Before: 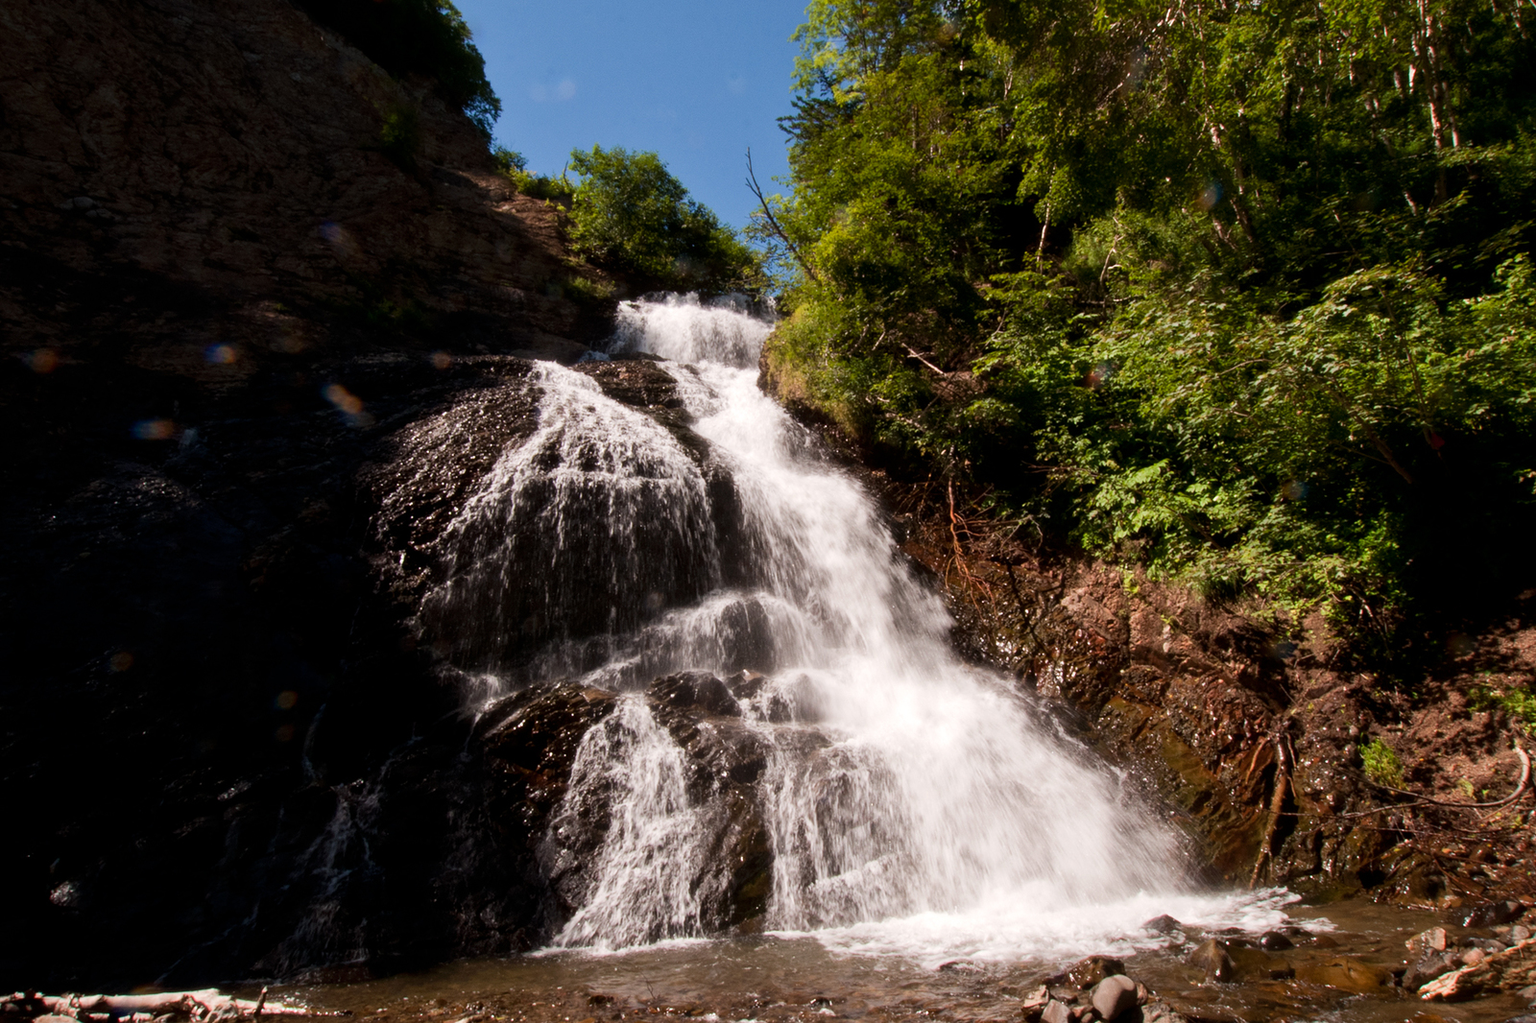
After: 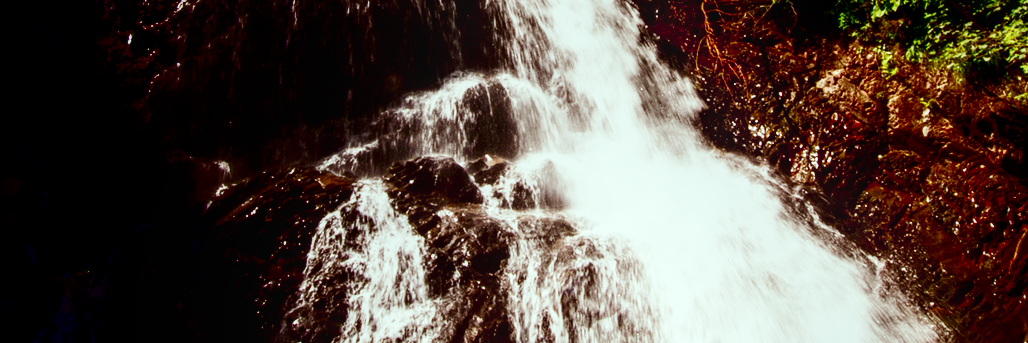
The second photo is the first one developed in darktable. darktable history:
crop: left 18.075%, top 50.982%, right 17.657%, bottom 16.841%
contrast brightness saturation: contrast 0.087, brightness -0.581, saturation 0.168
color correction: highlights a* -6.4, highlights b* 0.682
velvia: on, module defaults
tone curve: curves: ch0 [(0, 0) (0.915, 0.89) (1, 1)], preserve colors none
base curve: curves: ch0 [(0, 0) (0.007, 0.004) (0.027, 0.03) (0.046, 0.07) (0.207, 0.54) (0.442, 0.872) (0.673, 0.972) (1, 1)], preserve colors none
local contrast: on, module defaults
shadows and highlights: shadows -69.44, highlights 34.59, soften with gaussian
